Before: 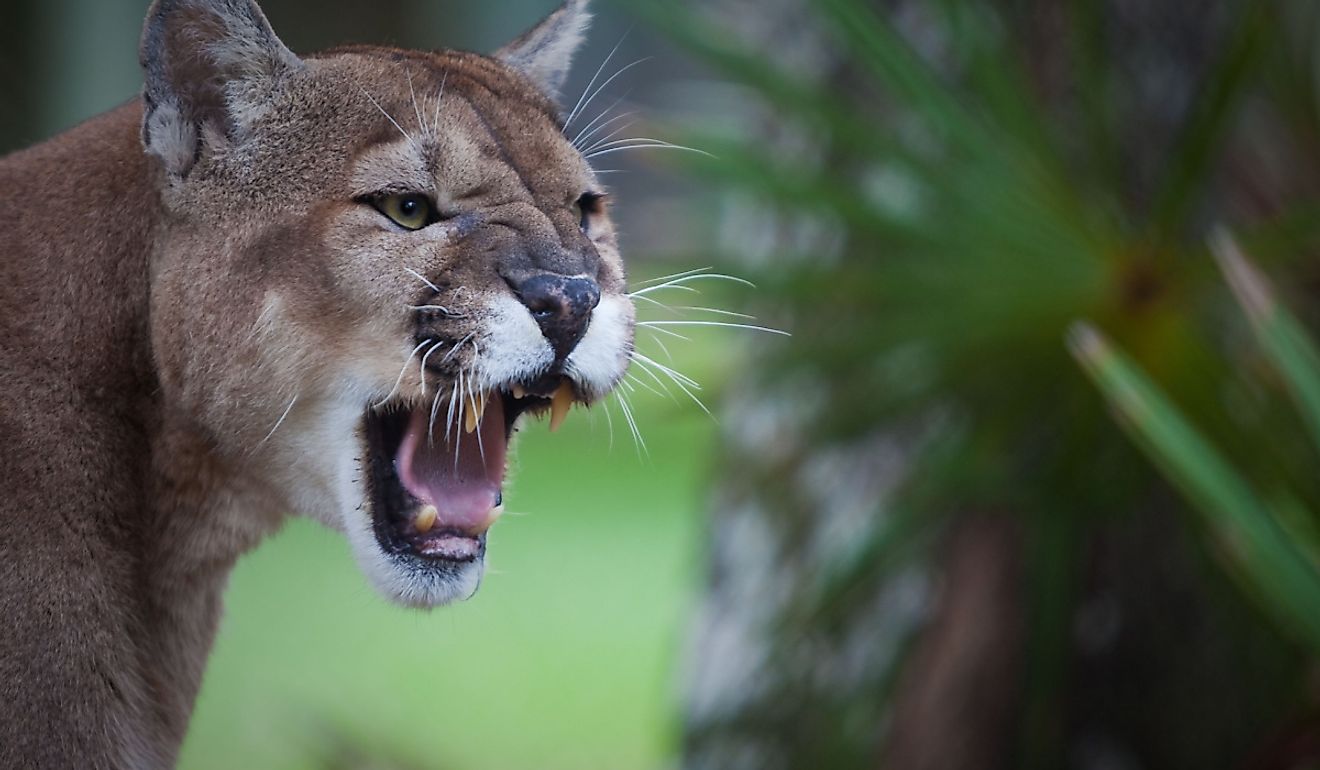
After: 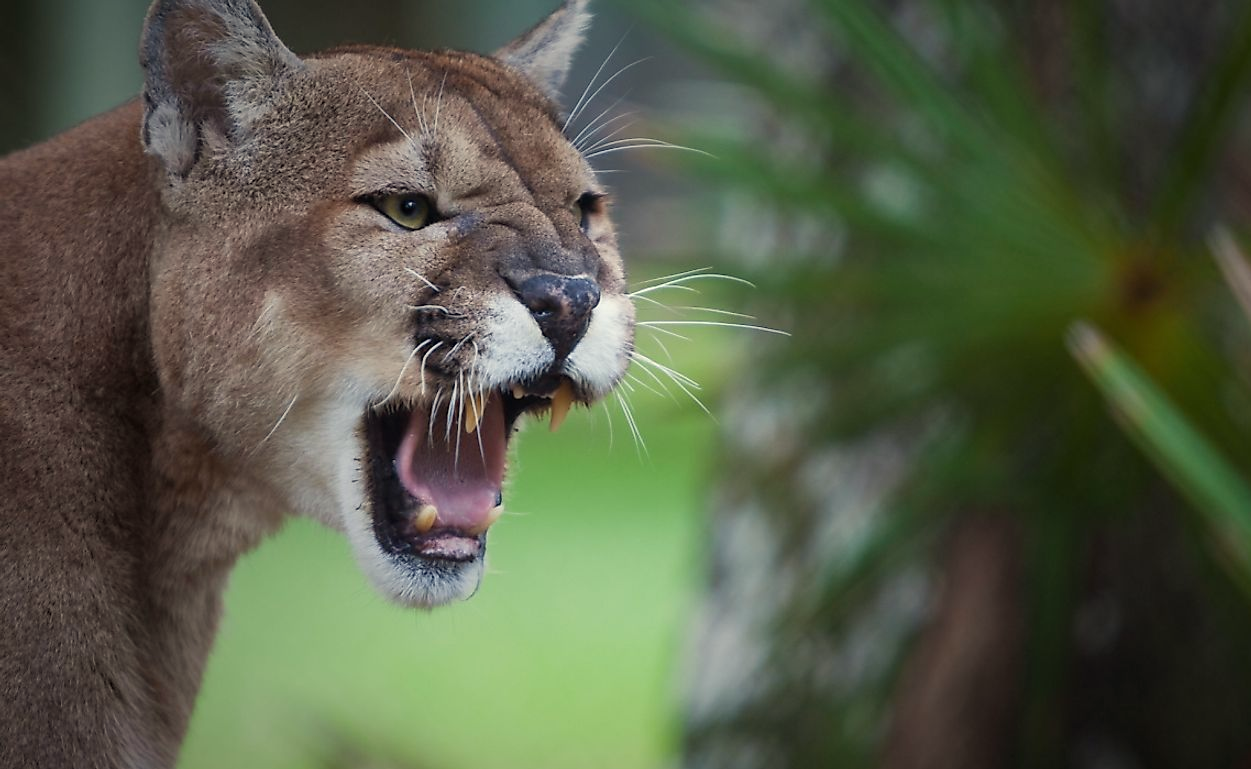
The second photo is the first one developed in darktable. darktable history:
crop and rotate: right 5.167%
white balance: red 1.029, blue 0.92
